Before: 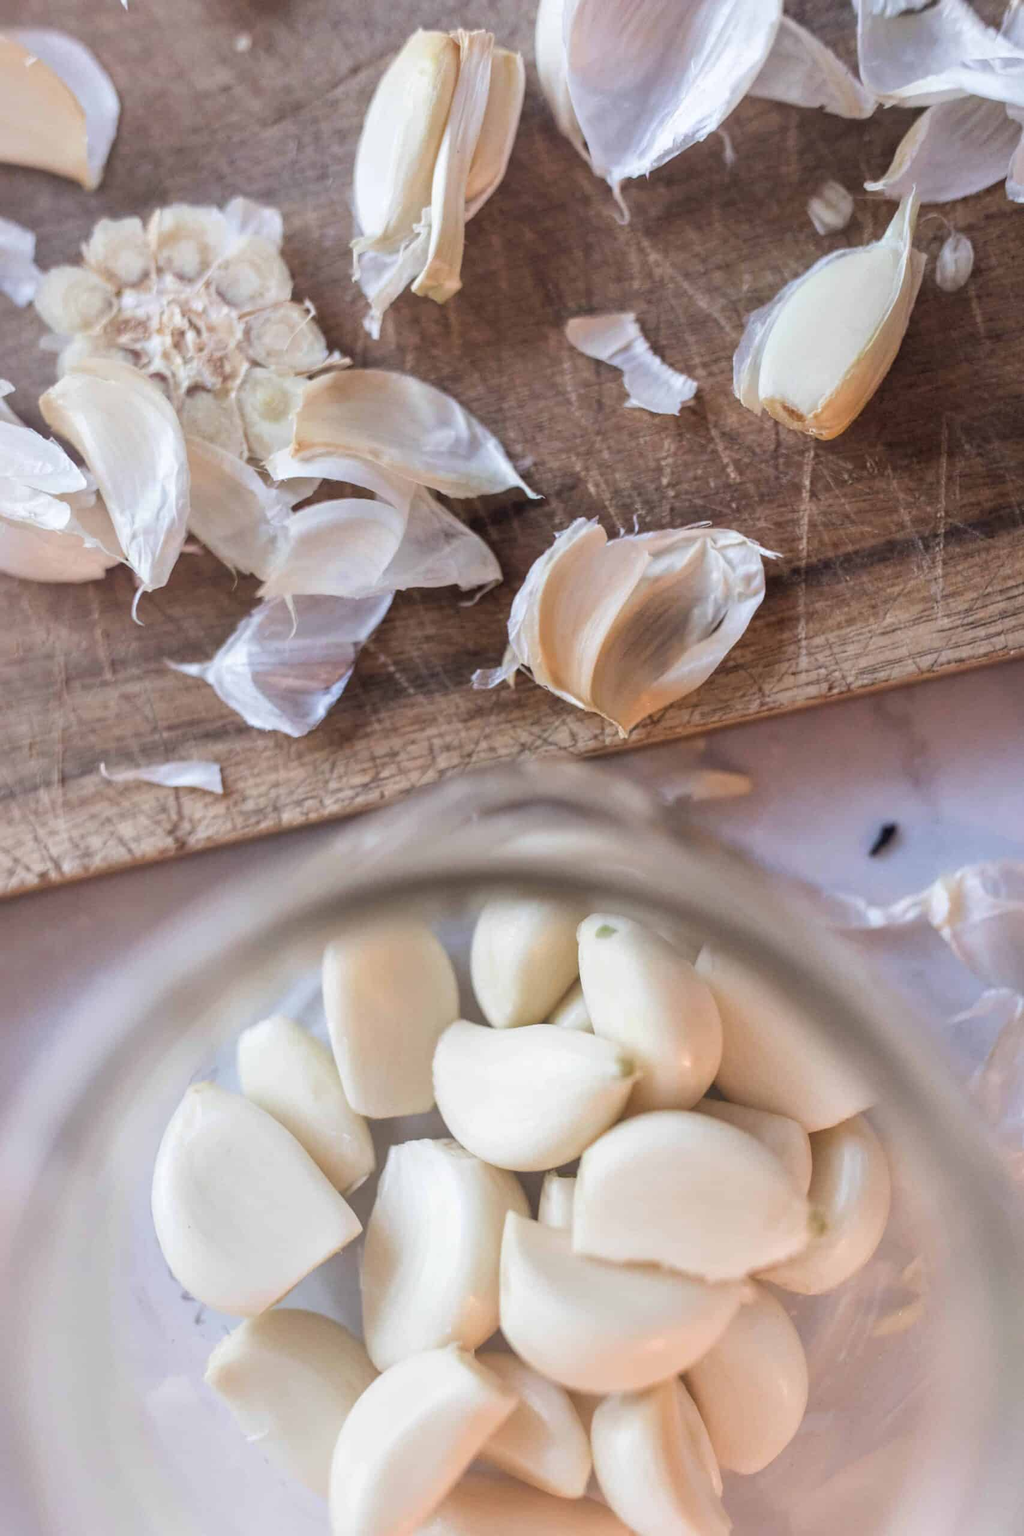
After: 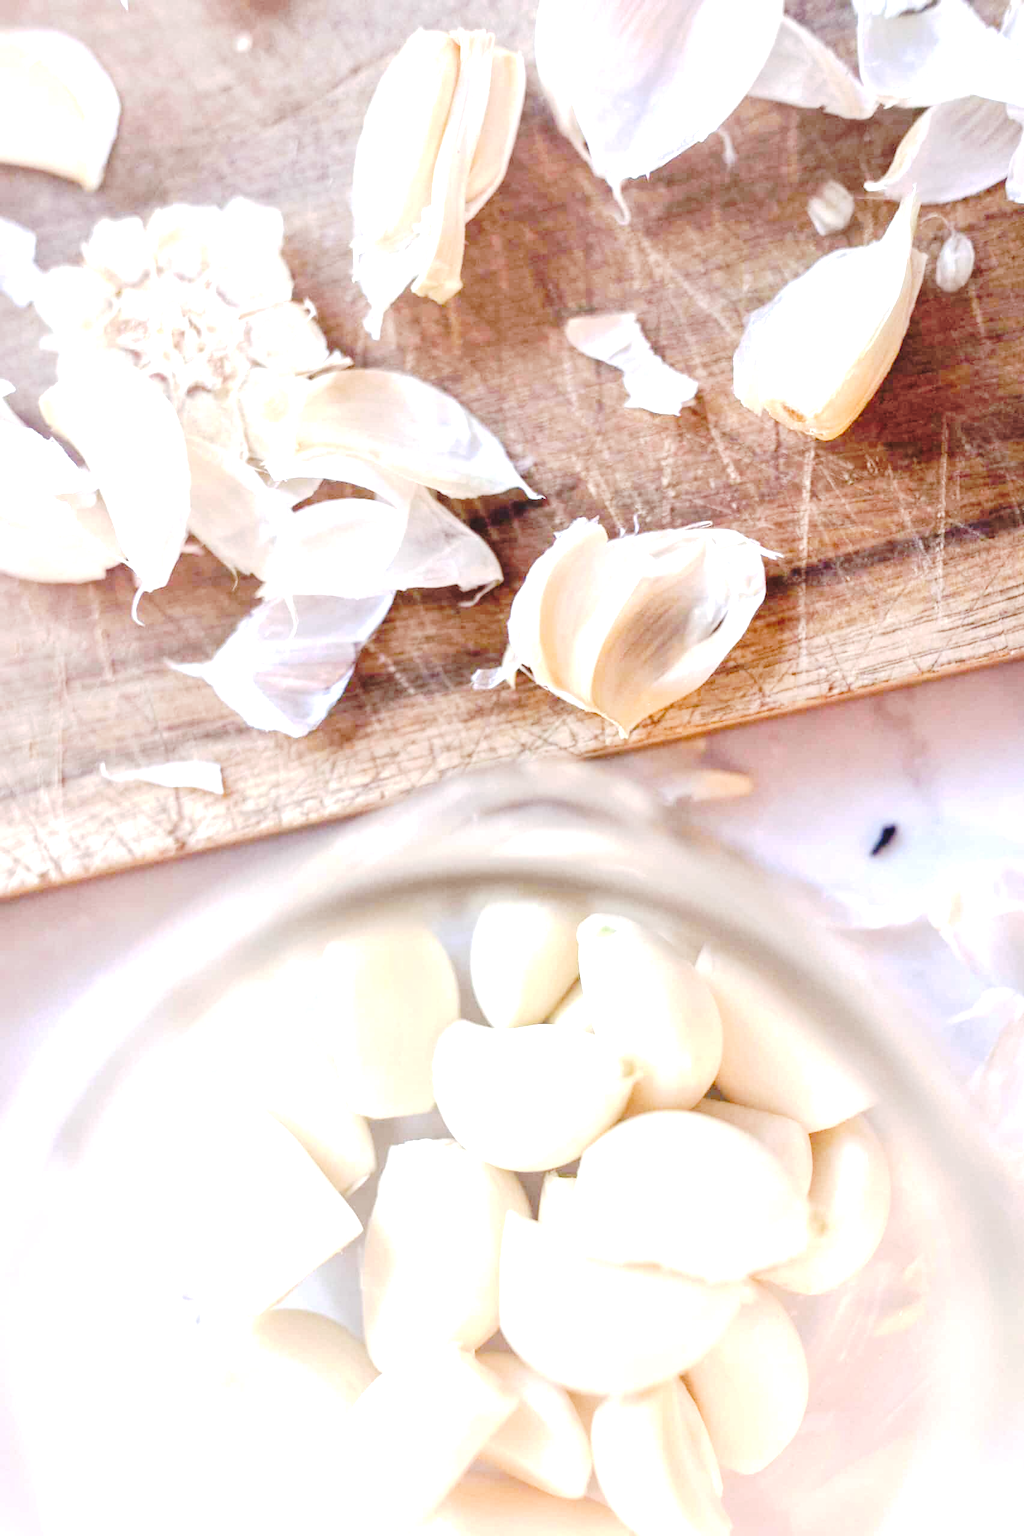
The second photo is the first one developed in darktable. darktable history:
tone curve: curves: ch0 [(0, 0) (0.003, 0.049) (0.011, 0.052) (0.025, 0.057) (0.044, 0.069) (0.069, 0.076) (0.1, 0.09) (0.136, 0.111) (0.177, 0.15) (0.224, 0.197) (0.277, 0.267) (0.335, 0.366) (0.399, 0.477) (0.468, 0.561) (0.543, 0.651) (0.623, 0.733) (0.709, 0.804) (0.801, 0.869) (0.898, 0.924) (1, 1)], preserve colors none
exposure: black level correction 0, exposure 1.3 EV, compensate exposure bias true, compensate highlight preservation false
color balance rgb: perceptual saturation grading › global saturation 20%, perceptual saturation grading › highlights -25%, perceptual saturation grading › shadows 25%
